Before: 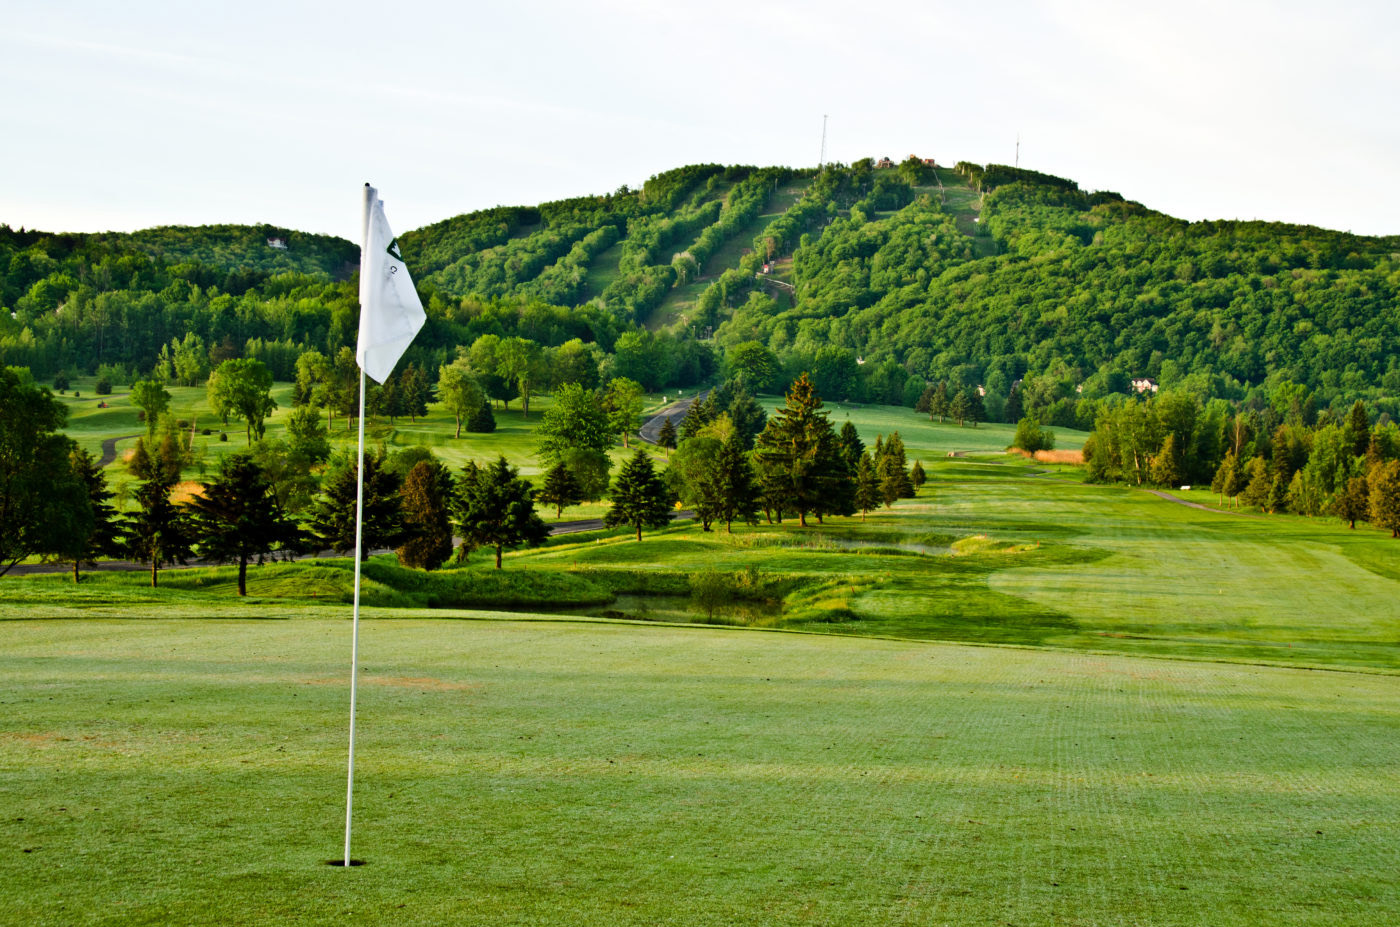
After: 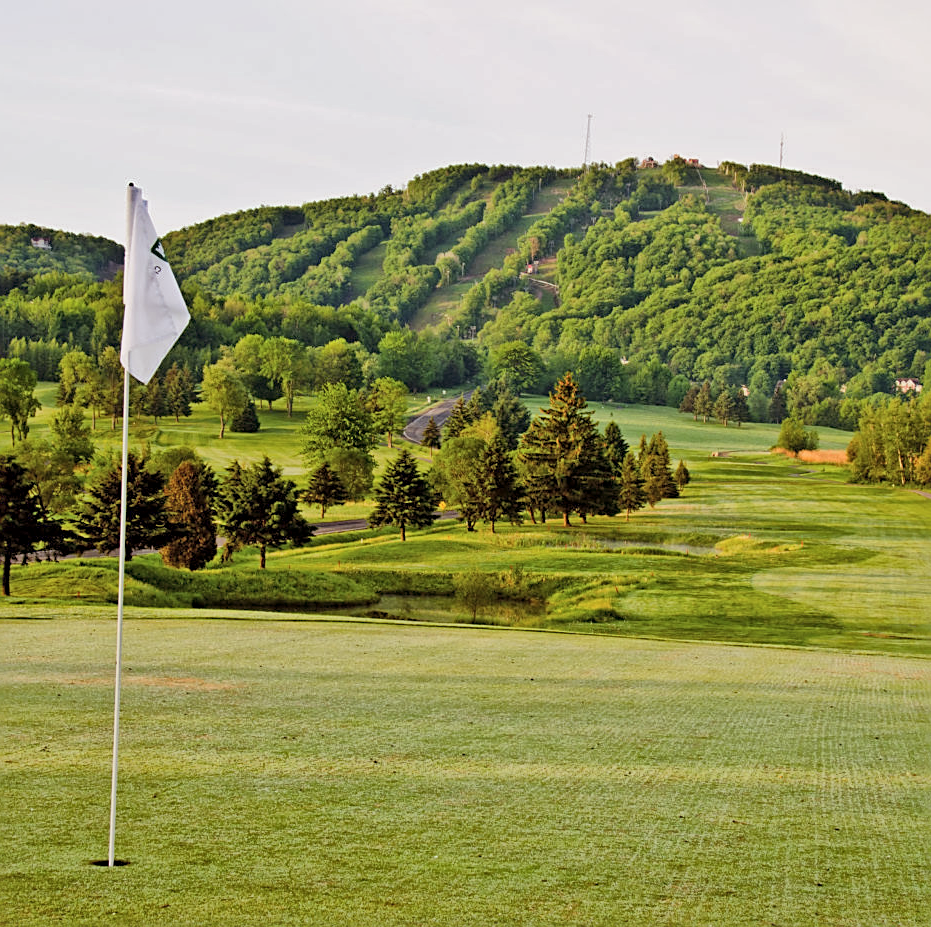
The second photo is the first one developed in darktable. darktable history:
sharpen: on, module defaults
crop: left 16.899%, right 16.556%
tone equalizer: -8 EV 0.25 EV, -7 EV 0.417 EV, -6 EV 0.417 EV, -5 EV 0.25 EV, -3 EV -0.25 EV, -2 EV -0.417 EV, -1 EV -0.417 EV, +0 EV -0.25 EV, edges refinement/feathering 500, mask exposure compensation -1.57 EV, preserve details guided filter
global tonemap: drago (1, 100), detail 1
rgb levels: mode RGB, independent channels, levels [[0, 0.474, 1], [0, 0.5, 1], [0, 0.5, 1]]
